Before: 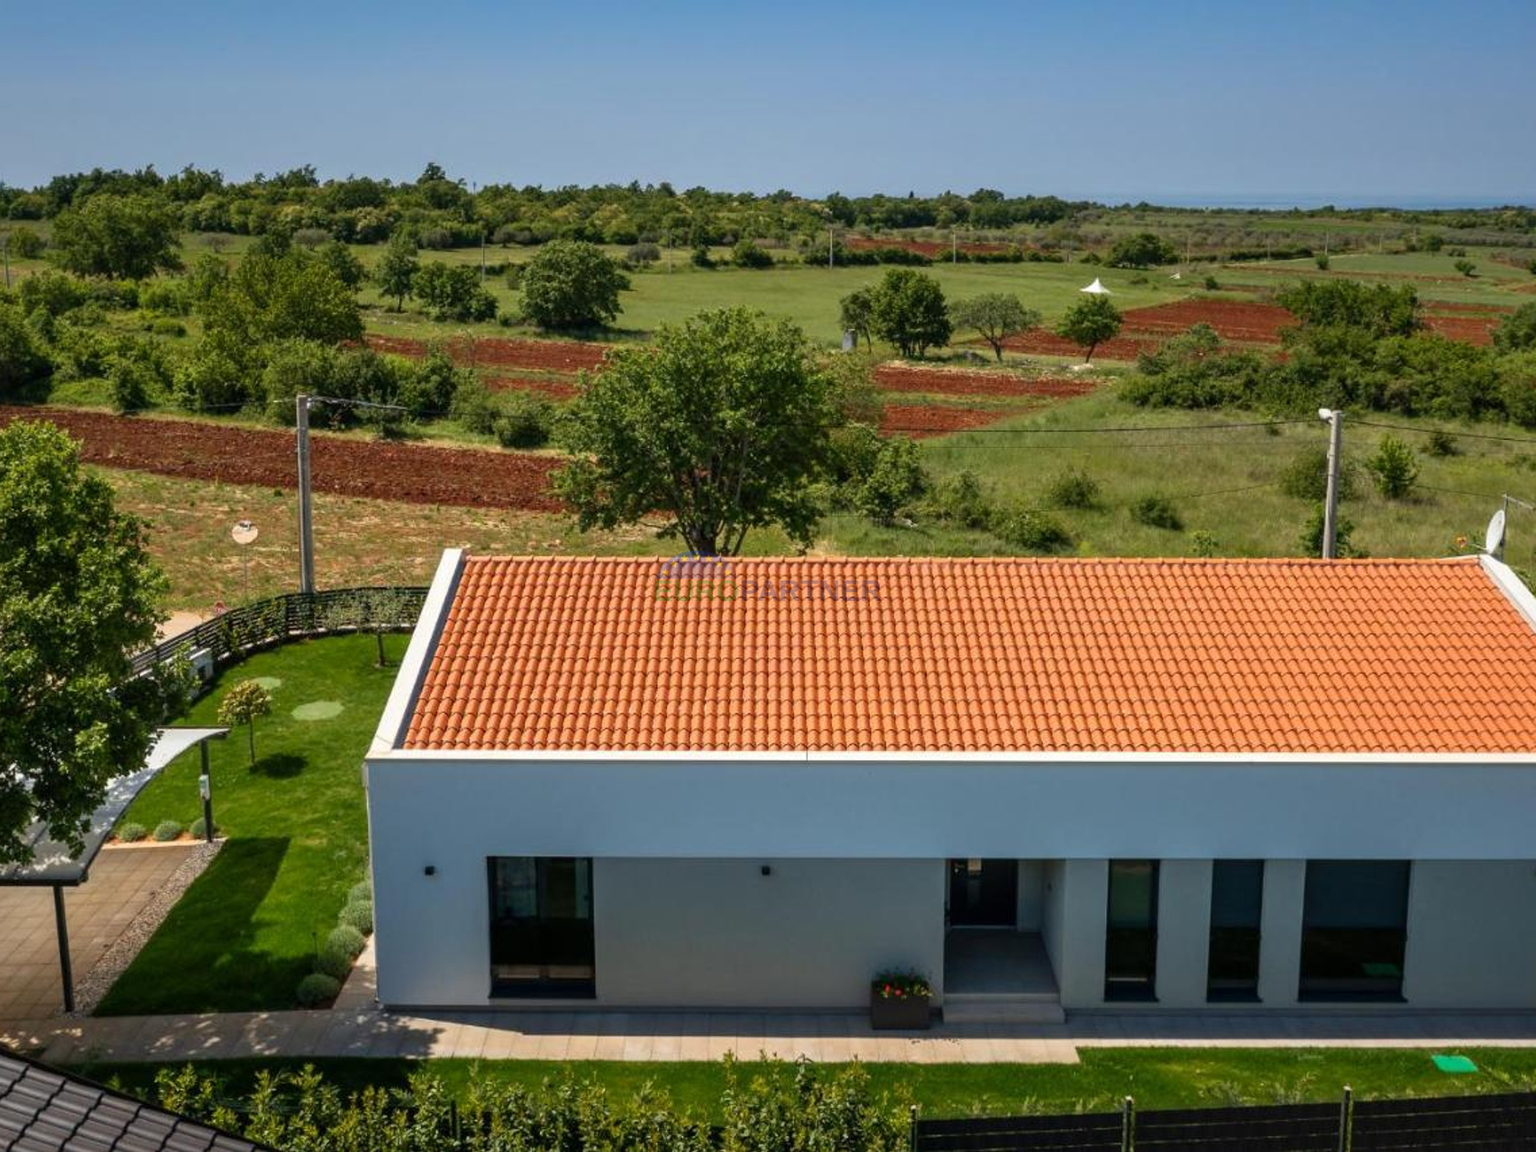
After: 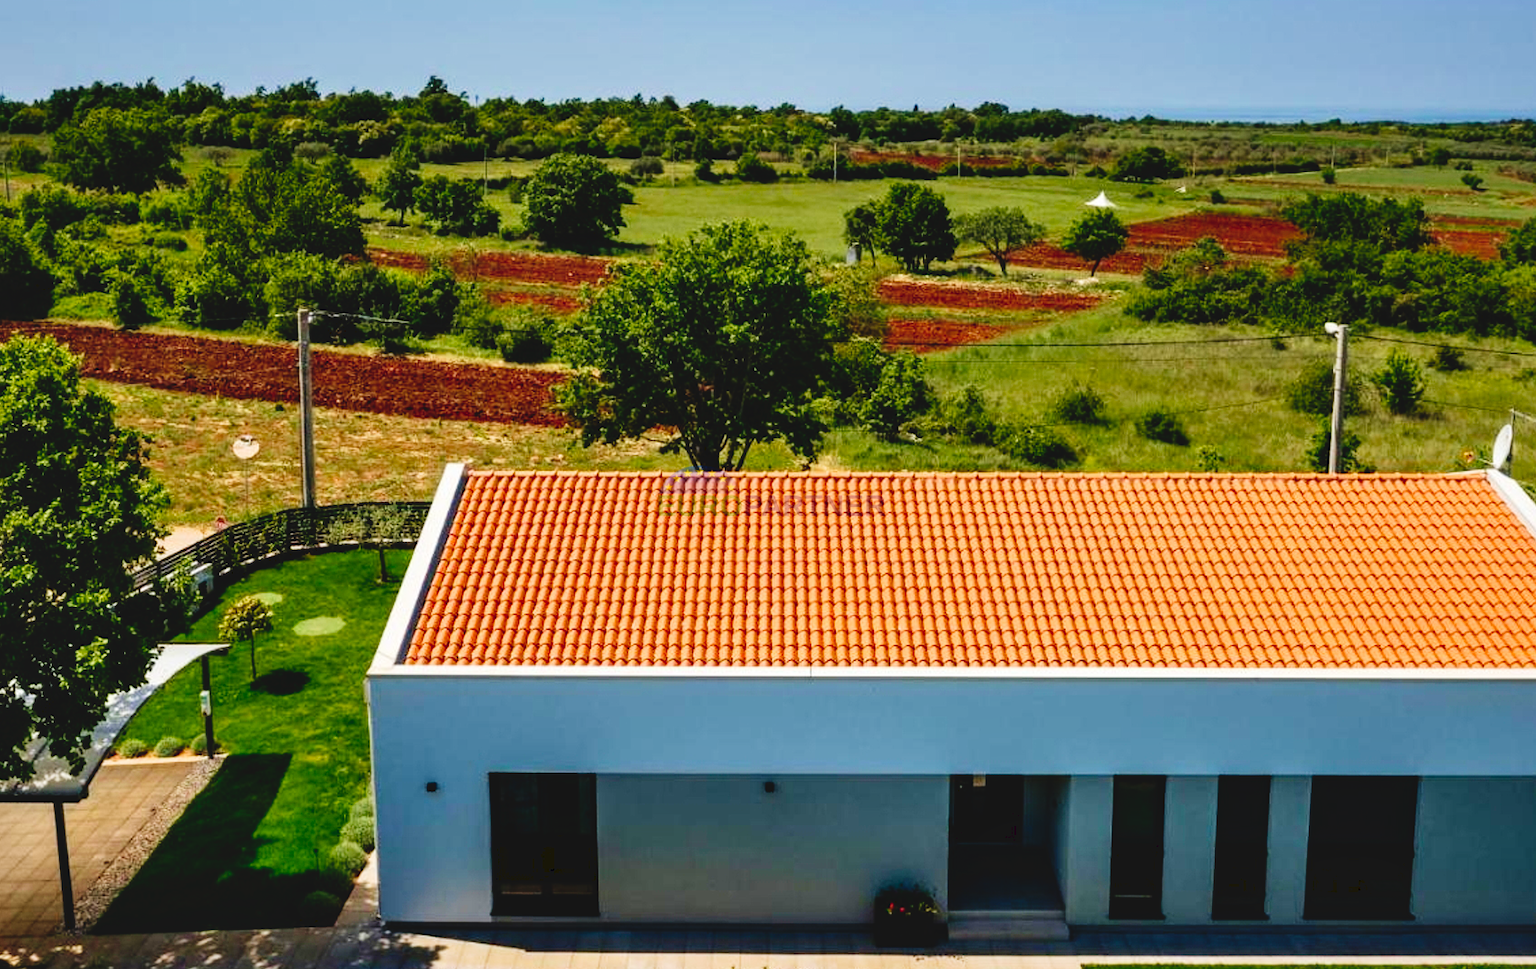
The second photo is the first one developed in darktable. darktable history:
shadows and highlights: shadows 37.27, highlights -28.18, soften with gaussian
crop: top 7.625%, bottom 8.027%
velvia: on, module defaults
tone curve: curves: ch0 [(0, 0) (0.003, 0.068) (0.011, 0.068) (0.025, 0.068) (0.044, 0.068) (0.069, 0.072) (0.1, 0.072) (0.136, 0.077) (0.177, 0.095) (0.224, 0.126) (0.277, 0.2) (0.335, 0.3) (0.399, 0.407) (0.468, 0.52) (0.543, 0.624) (0.623, 0.721) (0.709, 0.811) (0.801, 0.88) (0.898, 0.942) (1, 1)], preserve colors none
